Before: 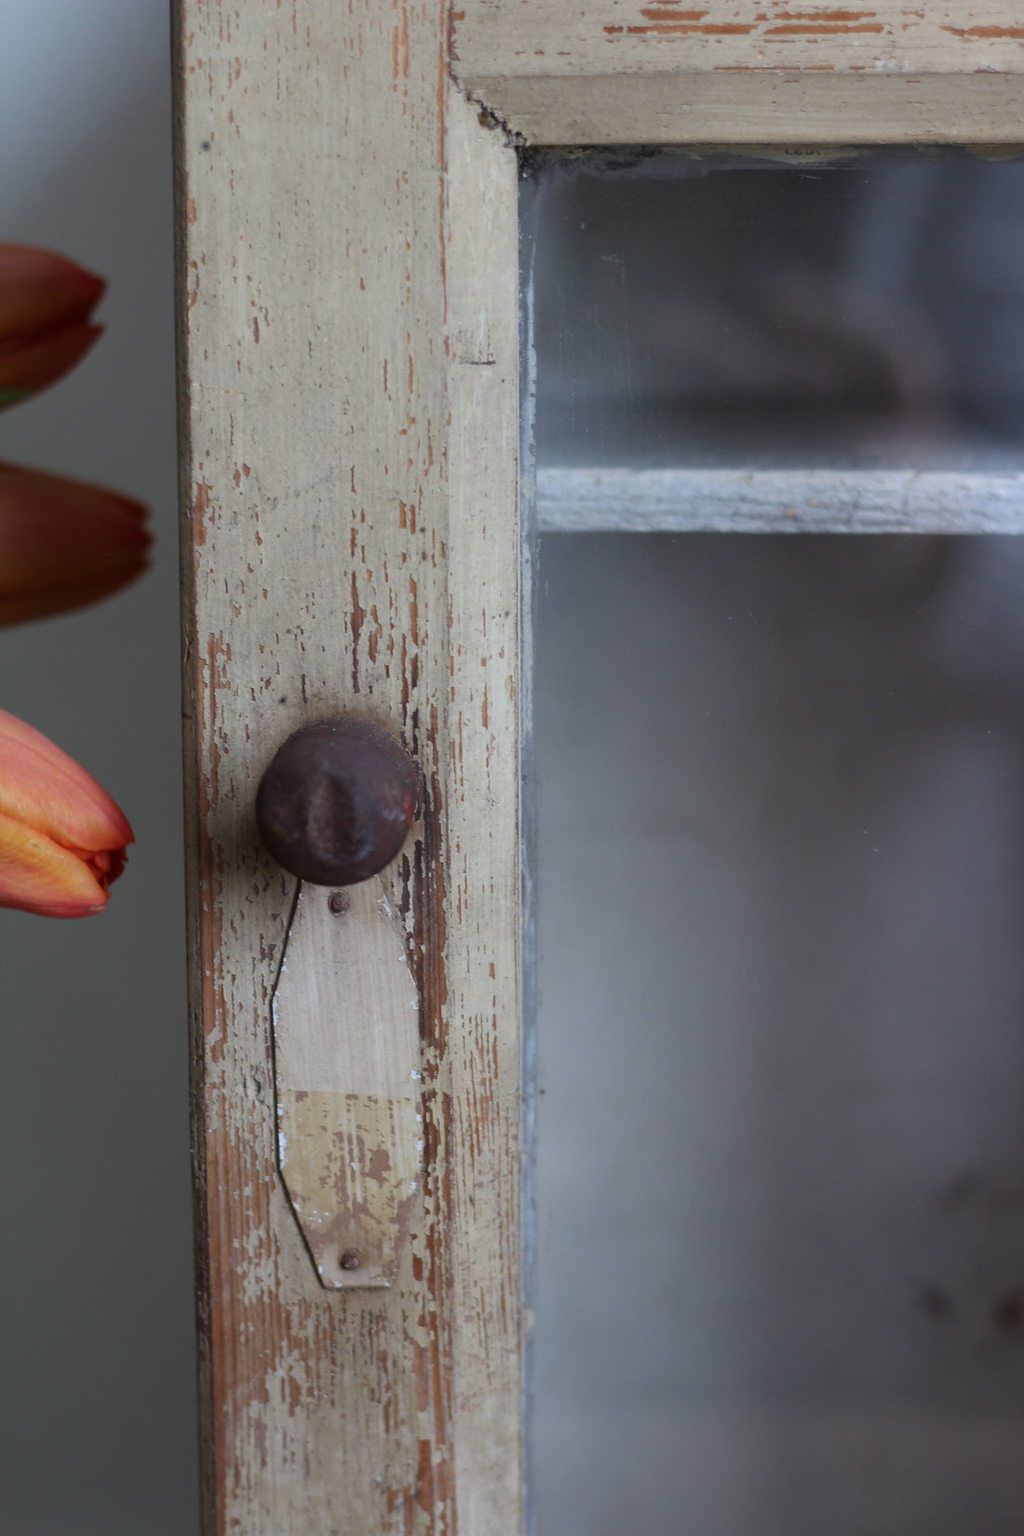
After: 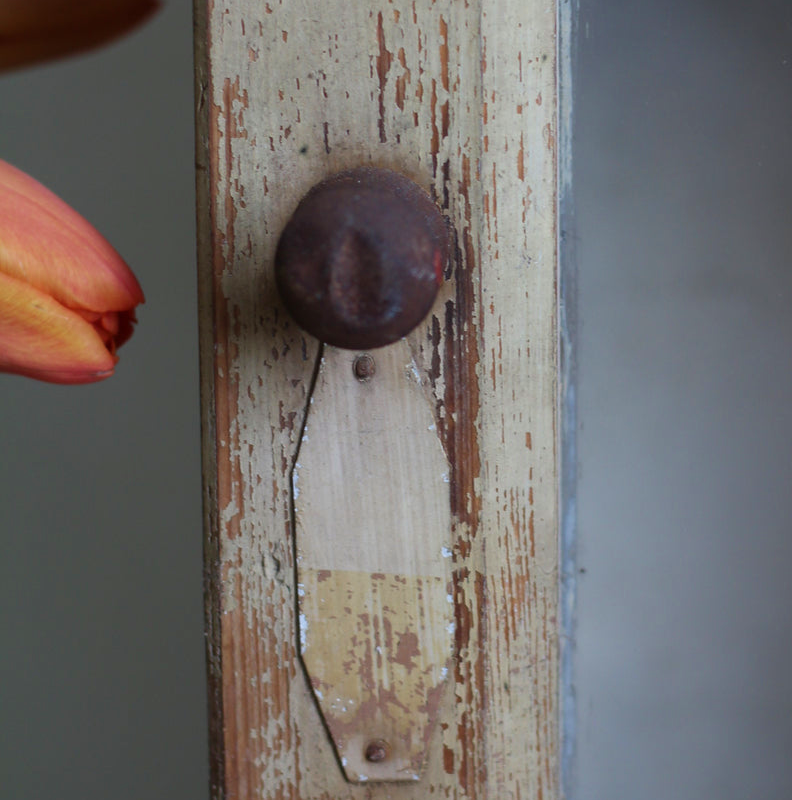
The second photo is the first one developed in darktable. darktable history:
crop: top 36.498%, right 27.964%, bottom 14.995%
velvia: on, module defaults
